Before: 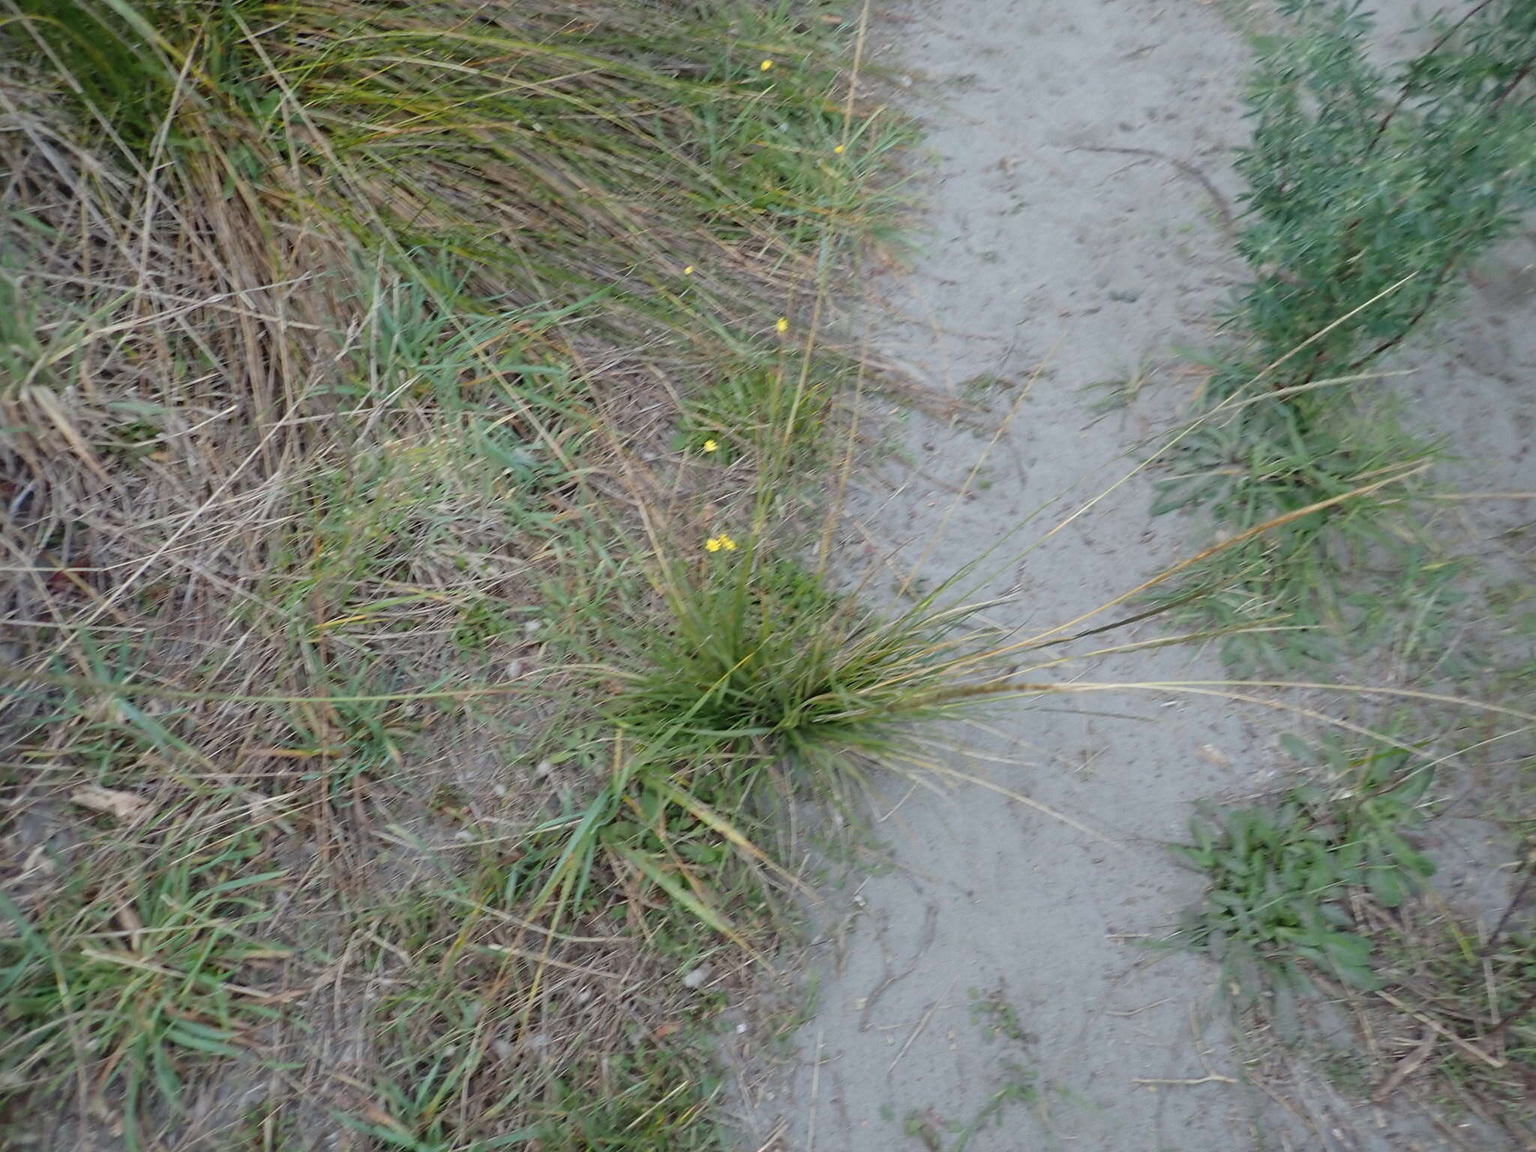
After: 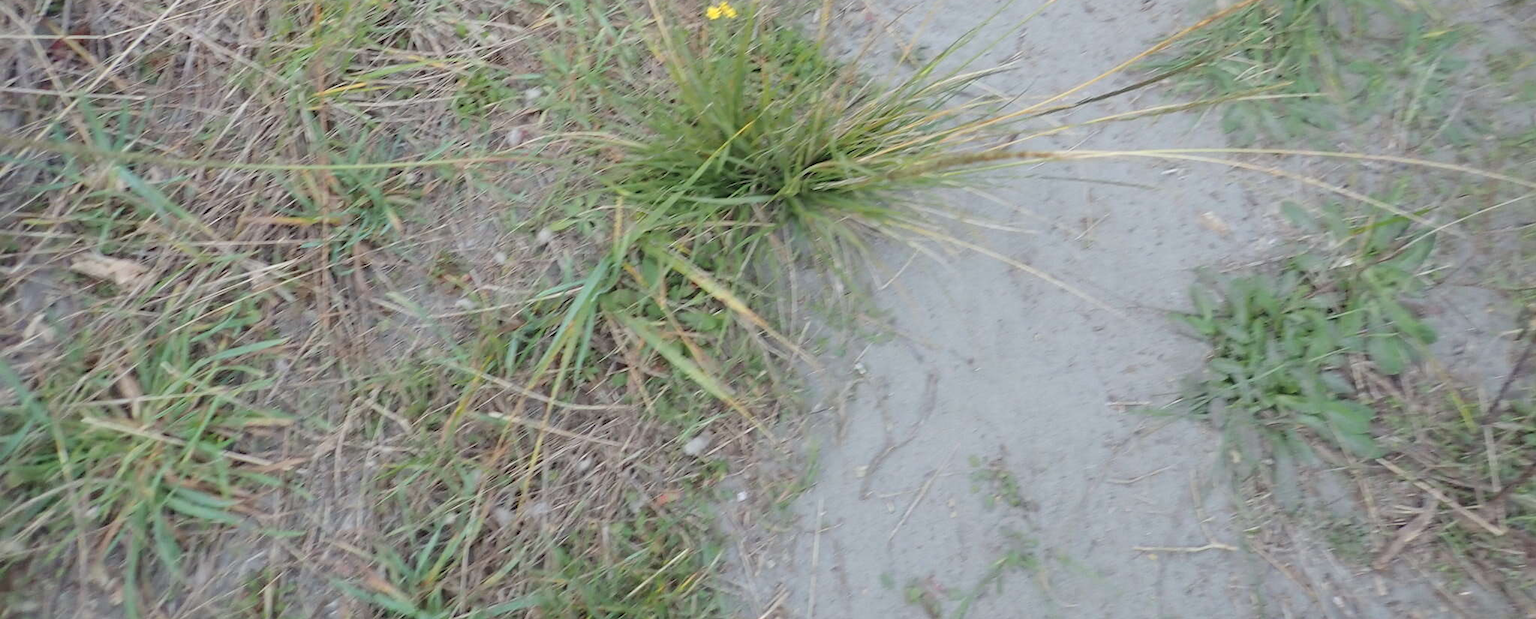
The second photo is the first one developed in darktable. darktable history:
contrast brightness saturation: brightness 0.15
crop and rotate: top 46.237%
